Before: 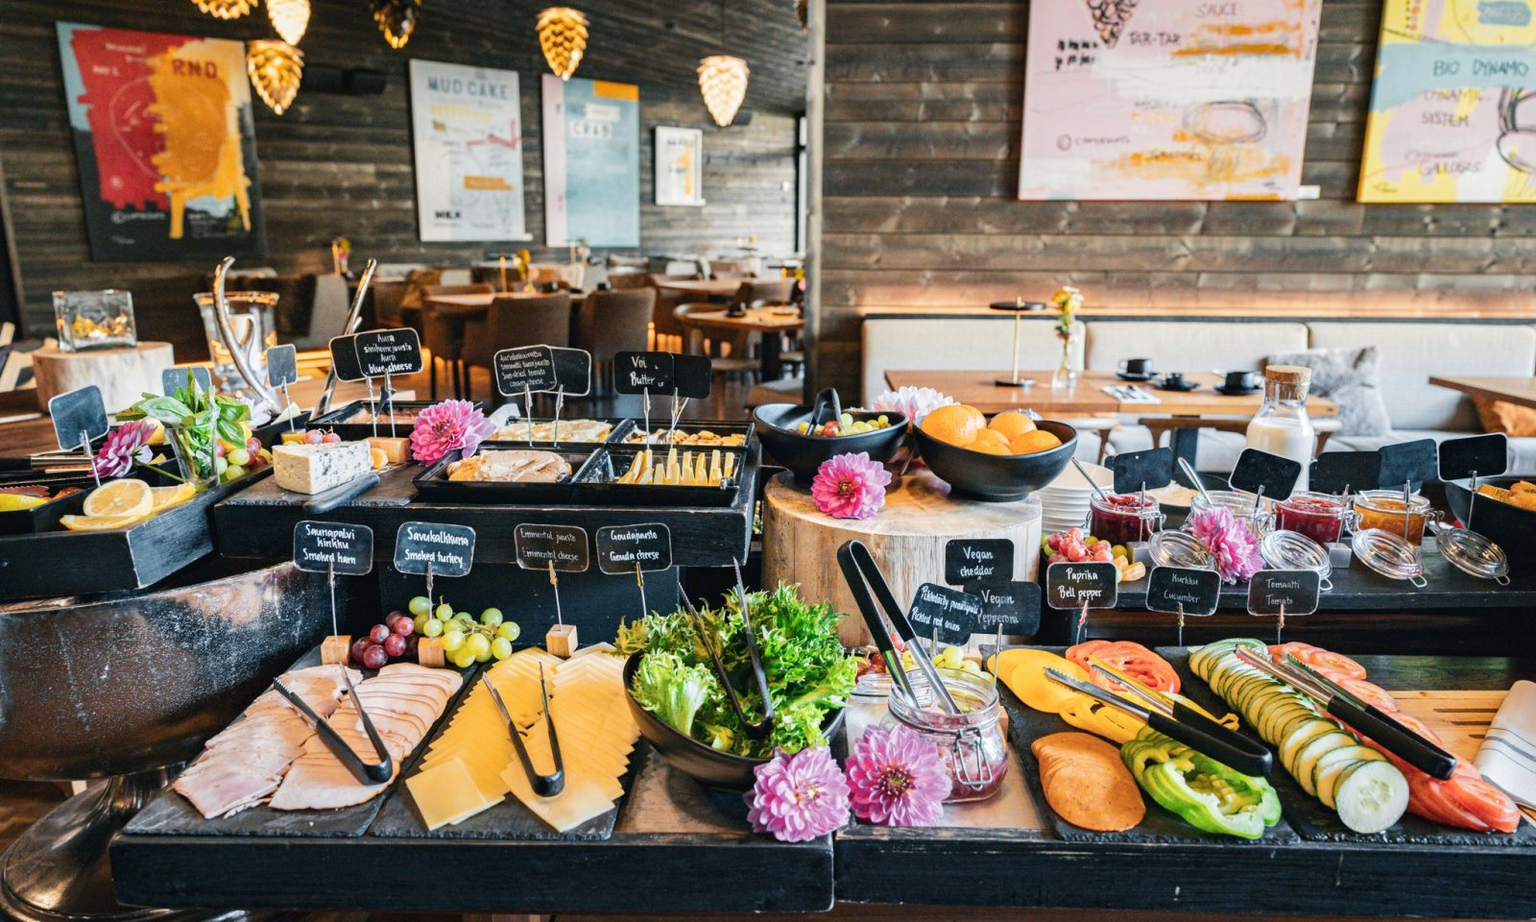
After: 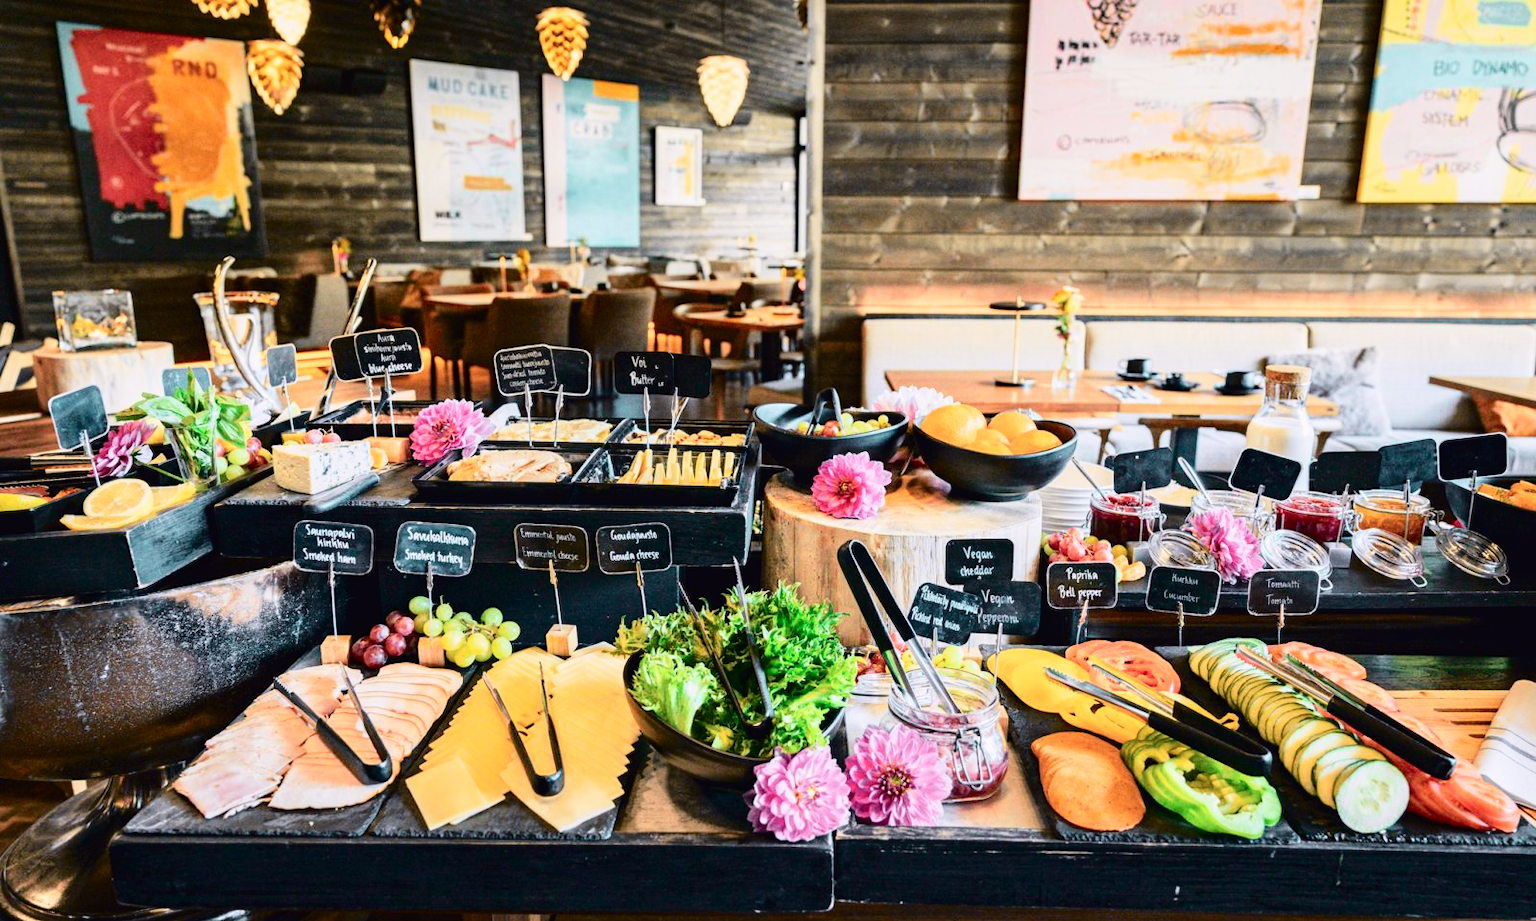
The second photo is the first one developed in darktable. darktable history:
tone curve: curves: ch0 [(0, 0.011) (0.053, 0.026) (0.174, 0.115) (0.398, 0.444) (0.673, 0.775) (0.829, 0.906) (0.991, 0.981)]; ch1 [(0, 0) (0.276, 0.206) (0.409, 0.383) (0.473, 0.458) (0.492, 0.501) (0.512, 0.513) (0.54, 0.543) (0.585, 0.617) (0.659, 0.686) (0.78, 0.8) (1, 1)]; ch2 [(0, 0) (0.438, 0.449) (0.473, 0.469) (0.503, 0.5) (0.523, 0.534) (0.562, 0.594) (0.612, 0.635) (0.695, 0.713) (1, 1)], color space Lab, independent channels, preserve colors none
